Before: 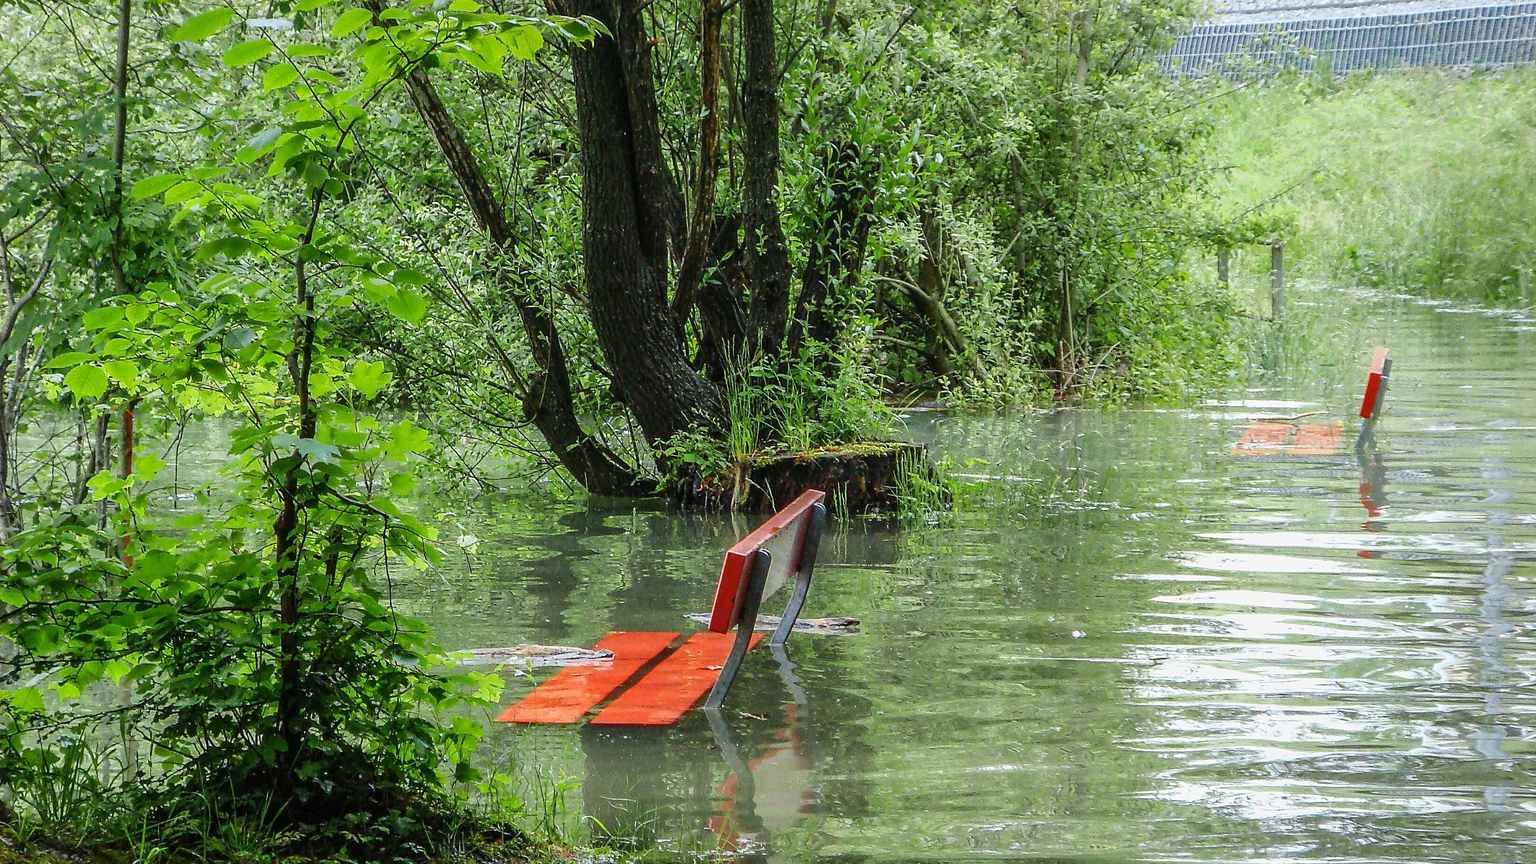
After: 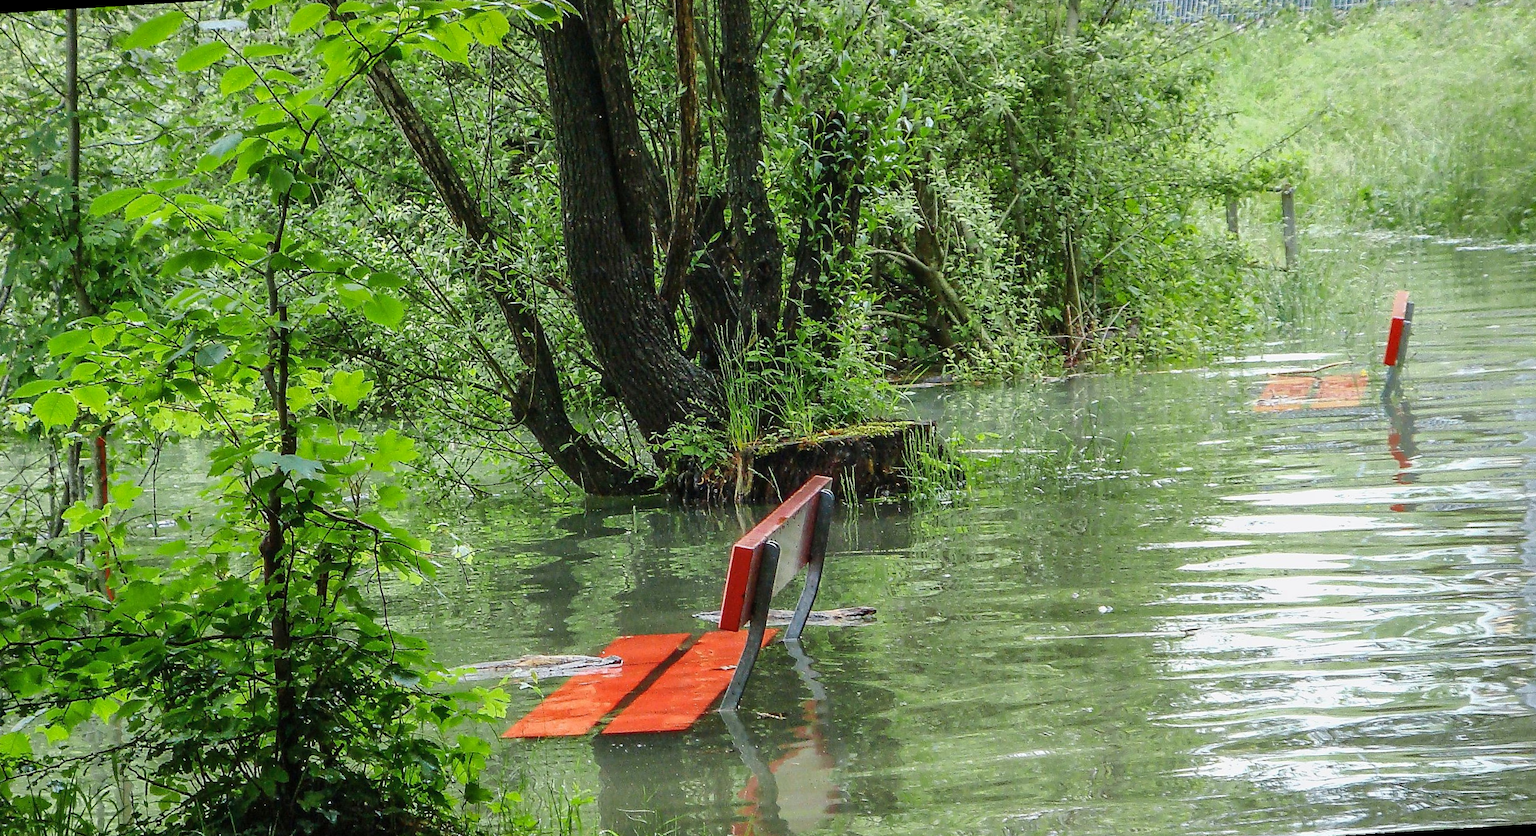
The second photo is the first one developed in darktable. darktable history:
shadows and highlights: shadows 25, highlights -25
rotate and perspective: rotation -3.52°, crop left 0.036, crop right 0.964, crop top 0.081, crop bottom 0.919
